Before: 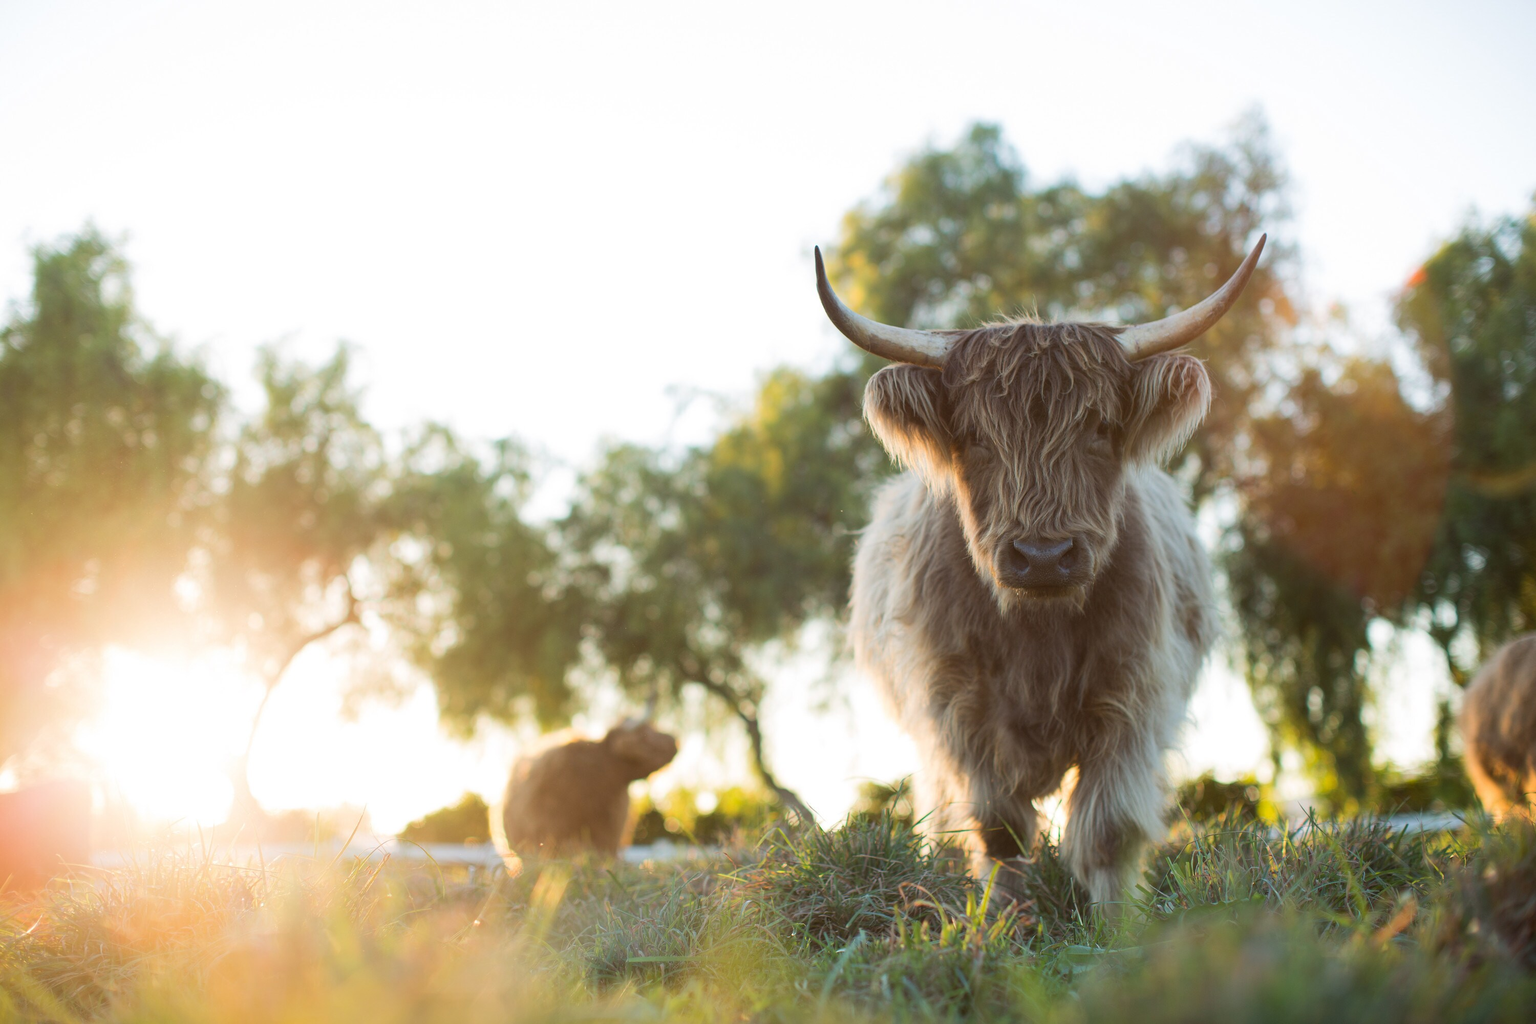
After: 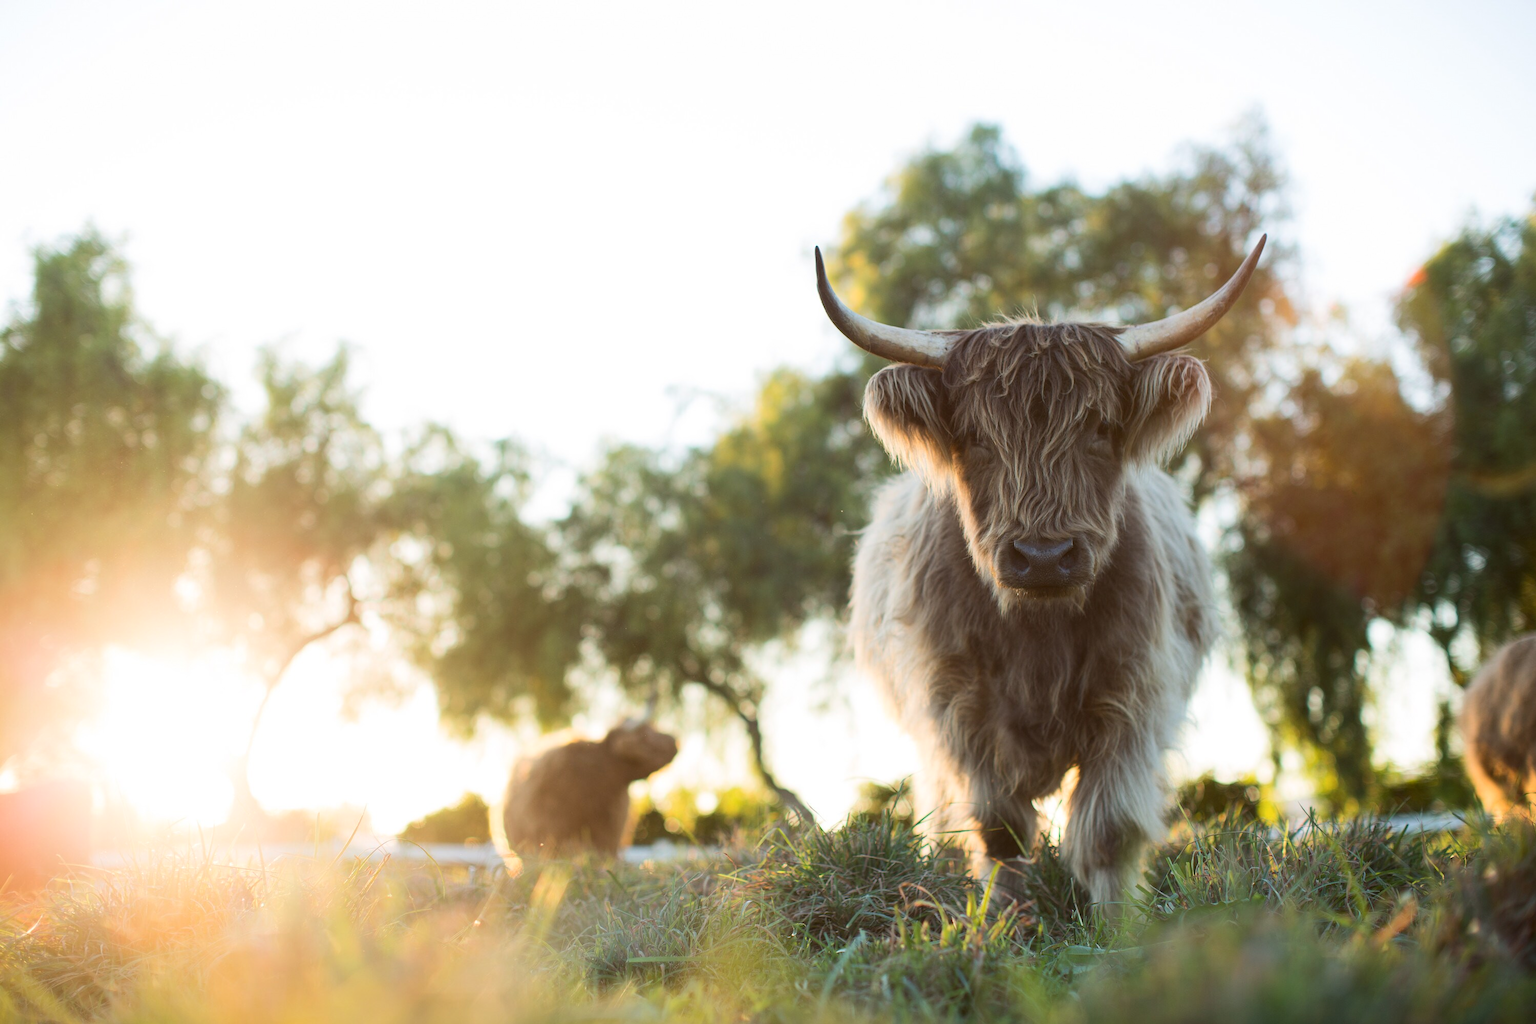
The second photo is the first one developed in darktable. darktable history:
contrast brightness saturation: contrast 0.138
